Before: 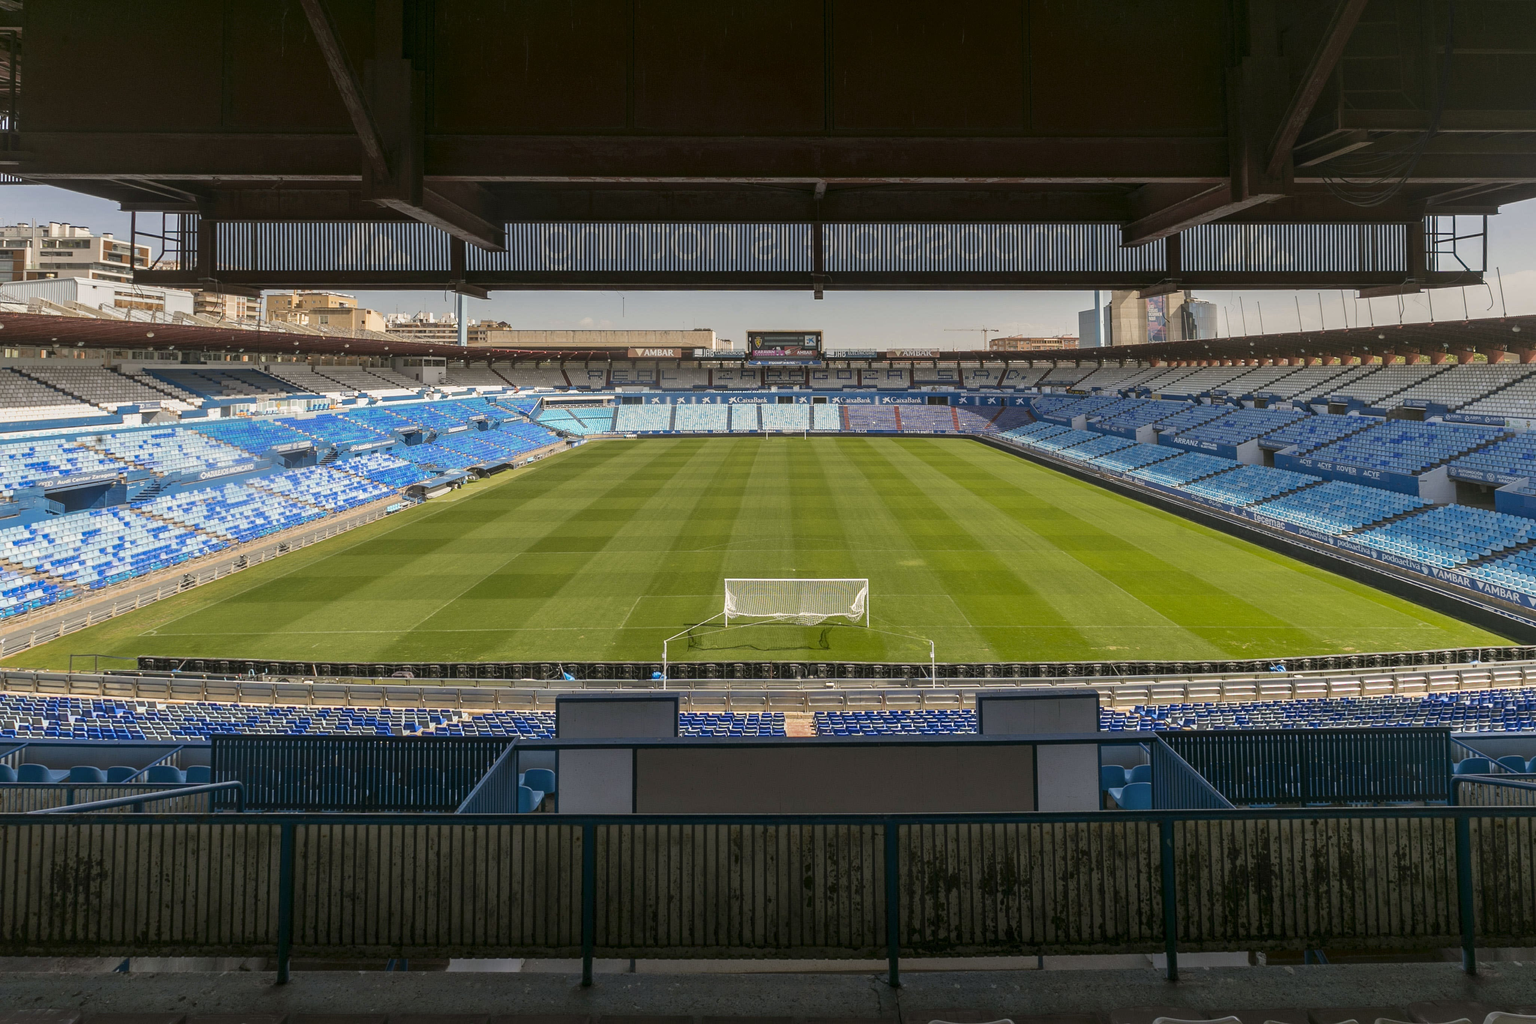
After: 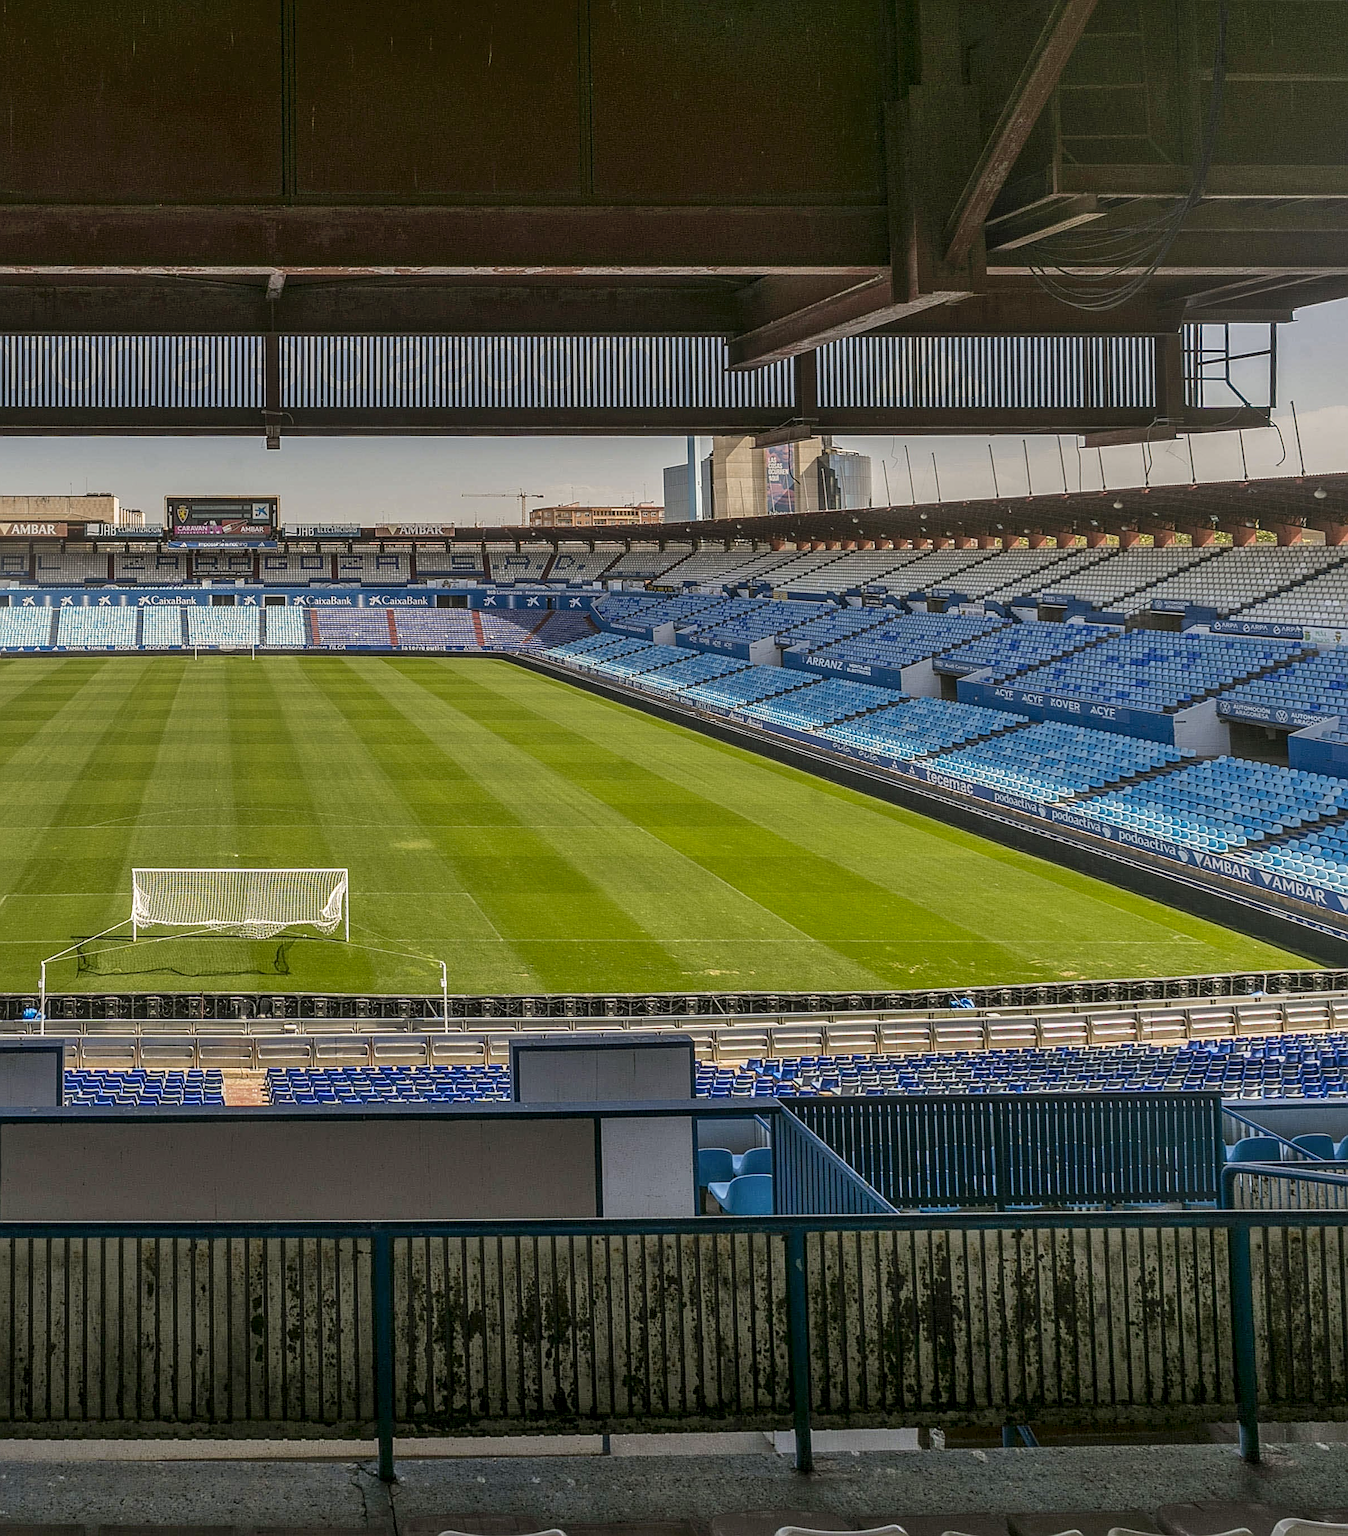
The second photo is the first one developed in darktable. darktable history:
contrast brightness saturation: contrast 0.039, saturation 0.069
sharpen: amount 0.91
crop: left 41.462%
shadows and highlights: white point adjustment 0.037, soften with gaussian
local contrast: highlights 1%, shadows 4%, detail 133%
